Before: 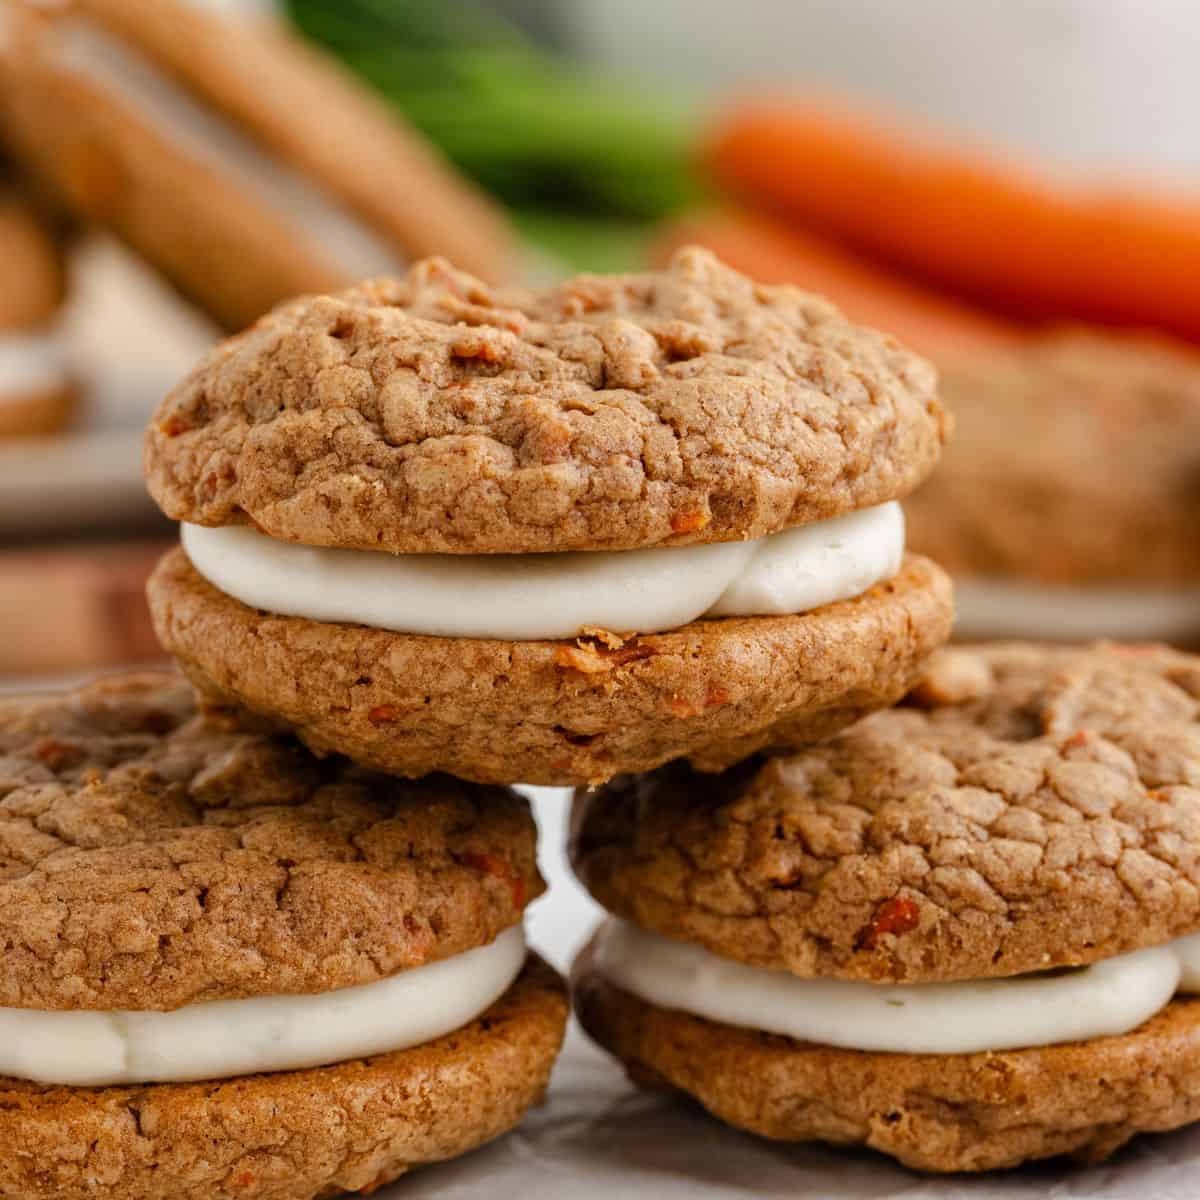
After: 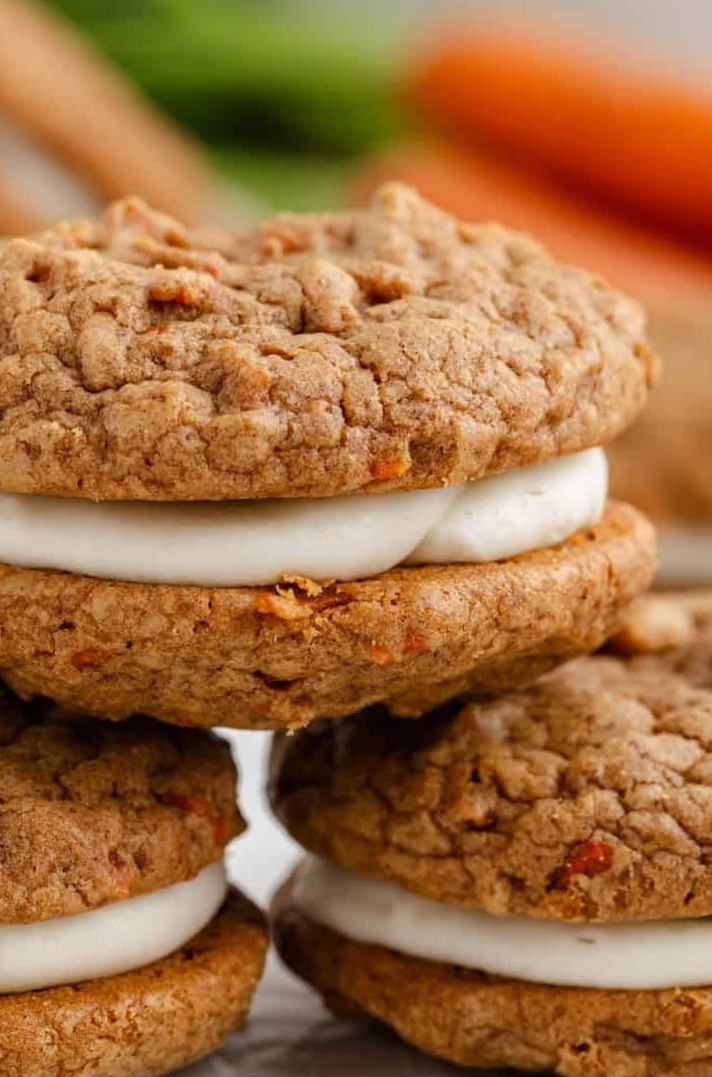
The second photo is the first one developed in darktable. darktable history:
crop and rotate: left 22.918%, top 5.629%, right 14.711%, bottom 2.247%
rotate and perspective: rotation 0.074°, lens shift (vertical) 0.096, lens shift (horizontal) -0.041, crop left 0.043, crop right 0.952, crop top 0.024, crop bottom 0.979
